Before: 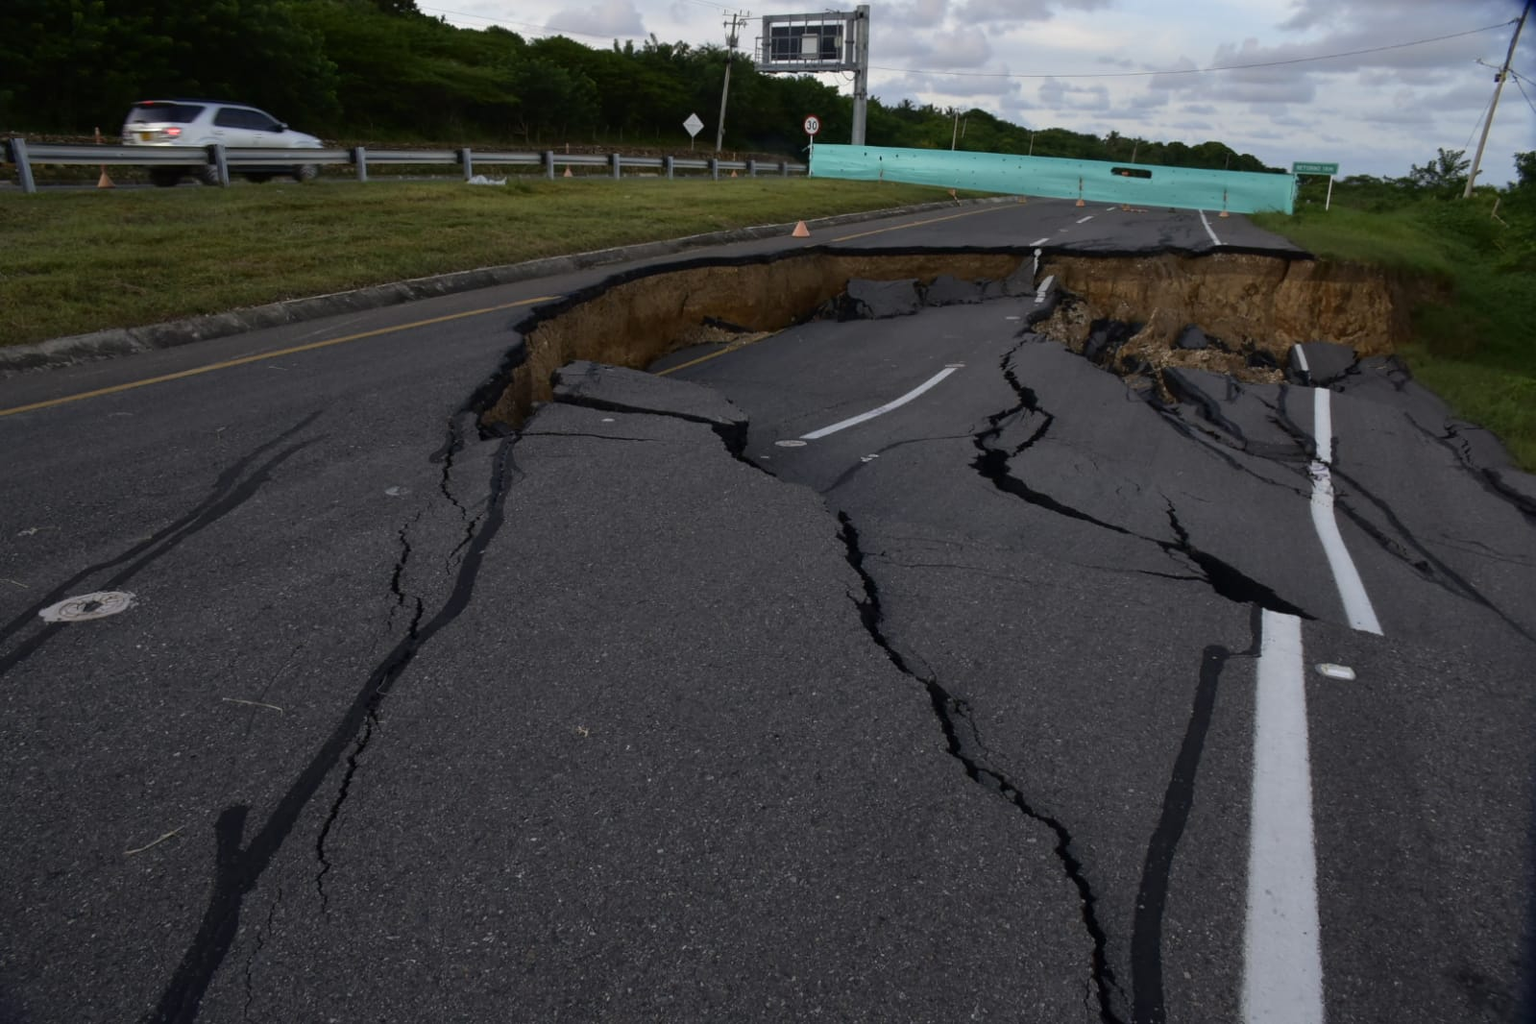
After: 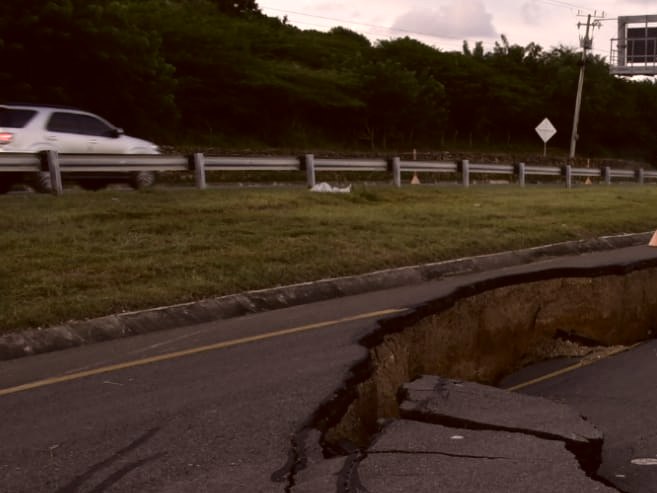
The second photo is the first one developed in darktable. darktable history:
tone equalizer: -8 EV -0.403 EV, -7 EV -0.414 EV, -6 EV -0.313 EV, -5 EV -0.2 EV, -3 EV 0.192 EV, -2 EV 0.35 EV, -1 EV 0.364 EV, +0 EV 0.433 EV, edges refinement/feathering 500, mask exposure compensation -1.57 EV, preserve details no
crop and rotate: left 11.047%, top 0.093%, right 47.82%, bottom 53.606%
color correction: highlights a* 10.2, highlights b* 9.73, shadows a* 8.34, shadows b* 7.76, saturation 0.816
